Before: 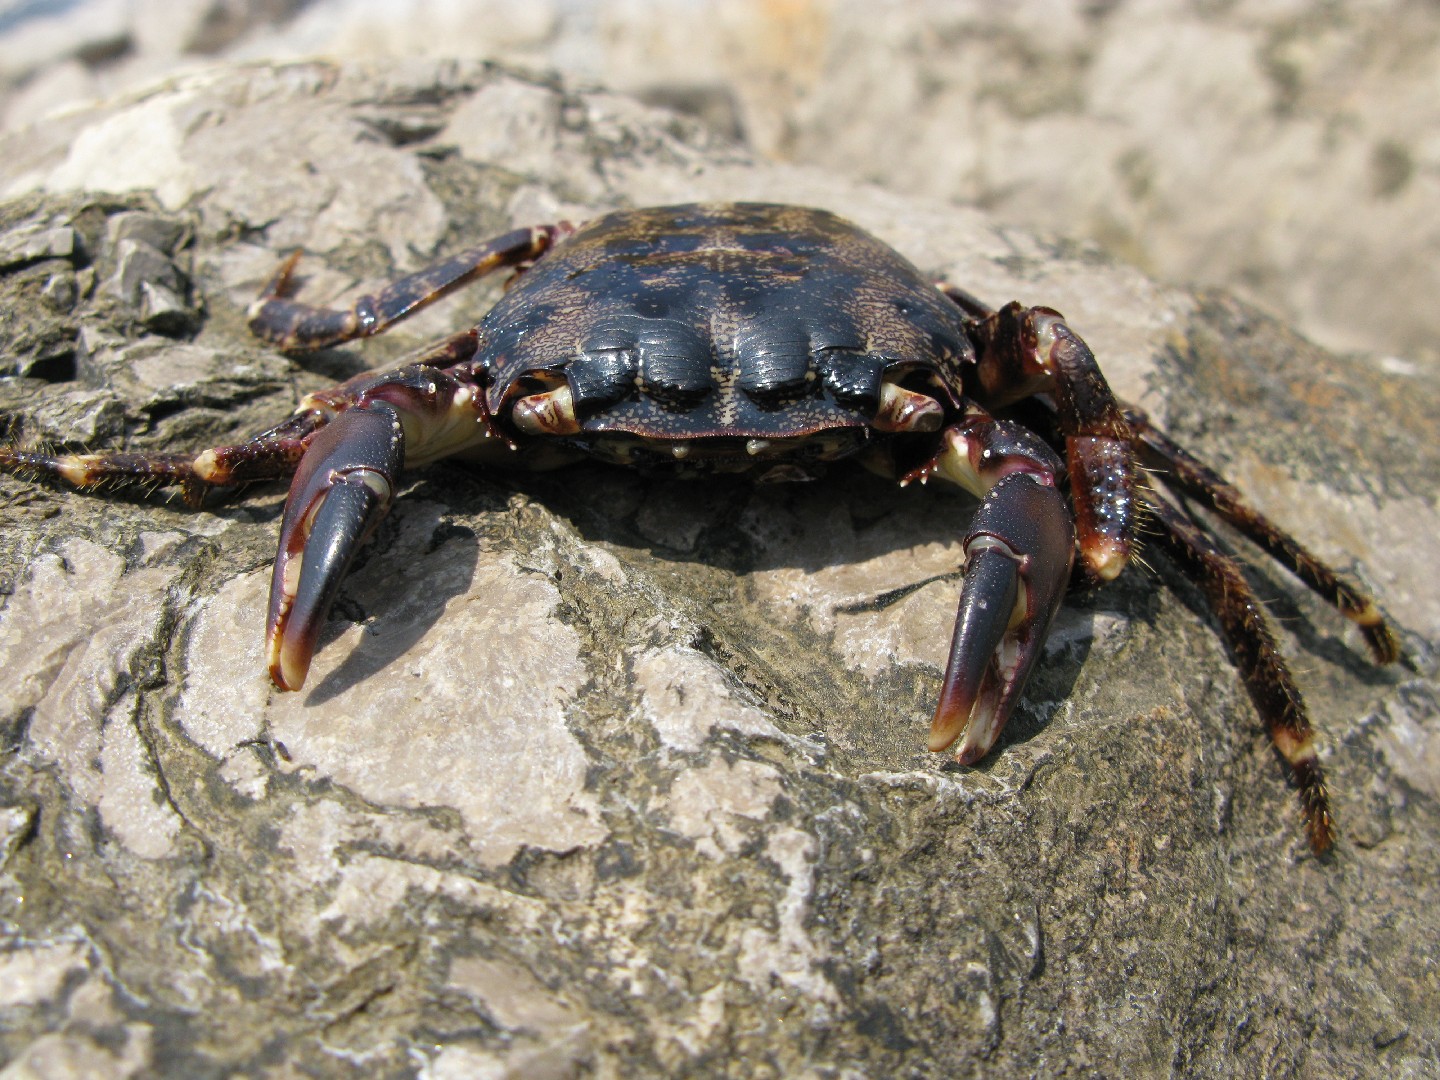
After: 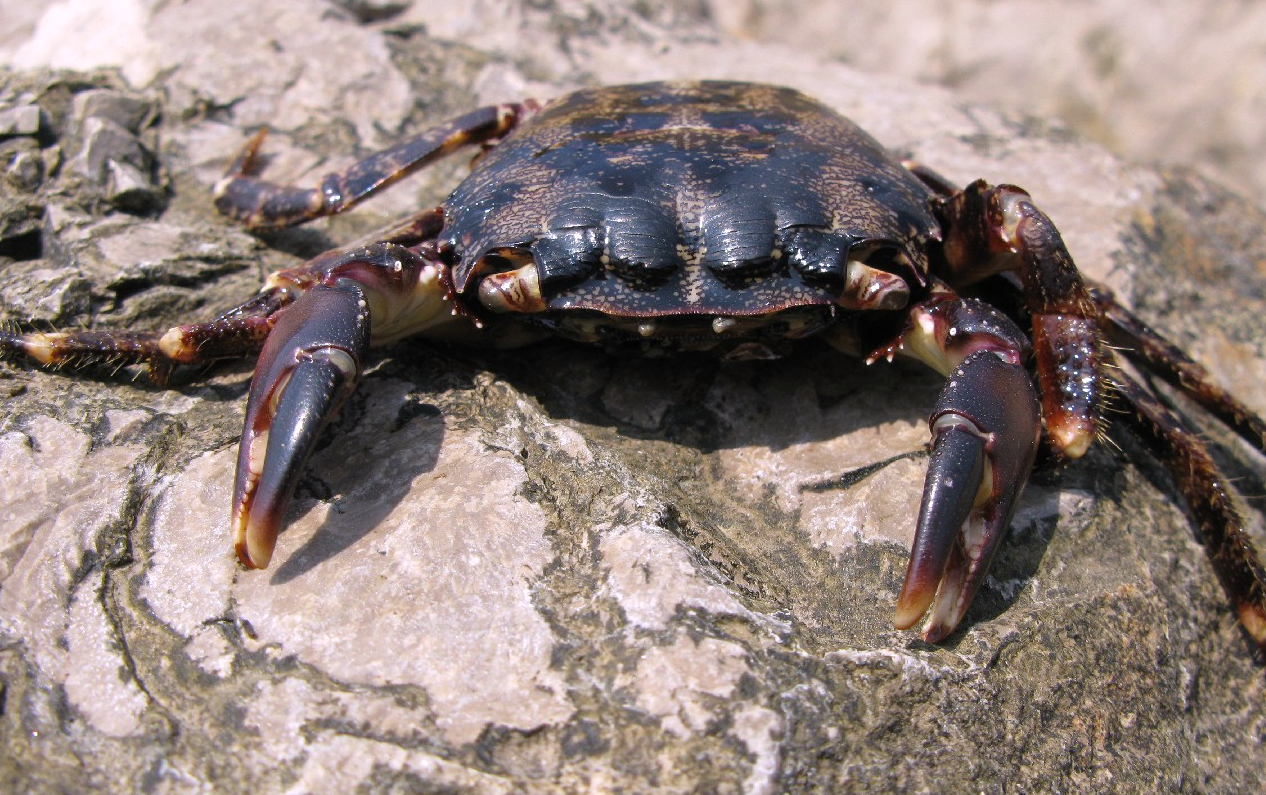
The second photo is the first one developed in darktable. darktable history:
white balance: red 1.05, blue 1.072
crop and rotate: left 2.425%, top 11.305%, right 9.6%, bottom 15.08%
